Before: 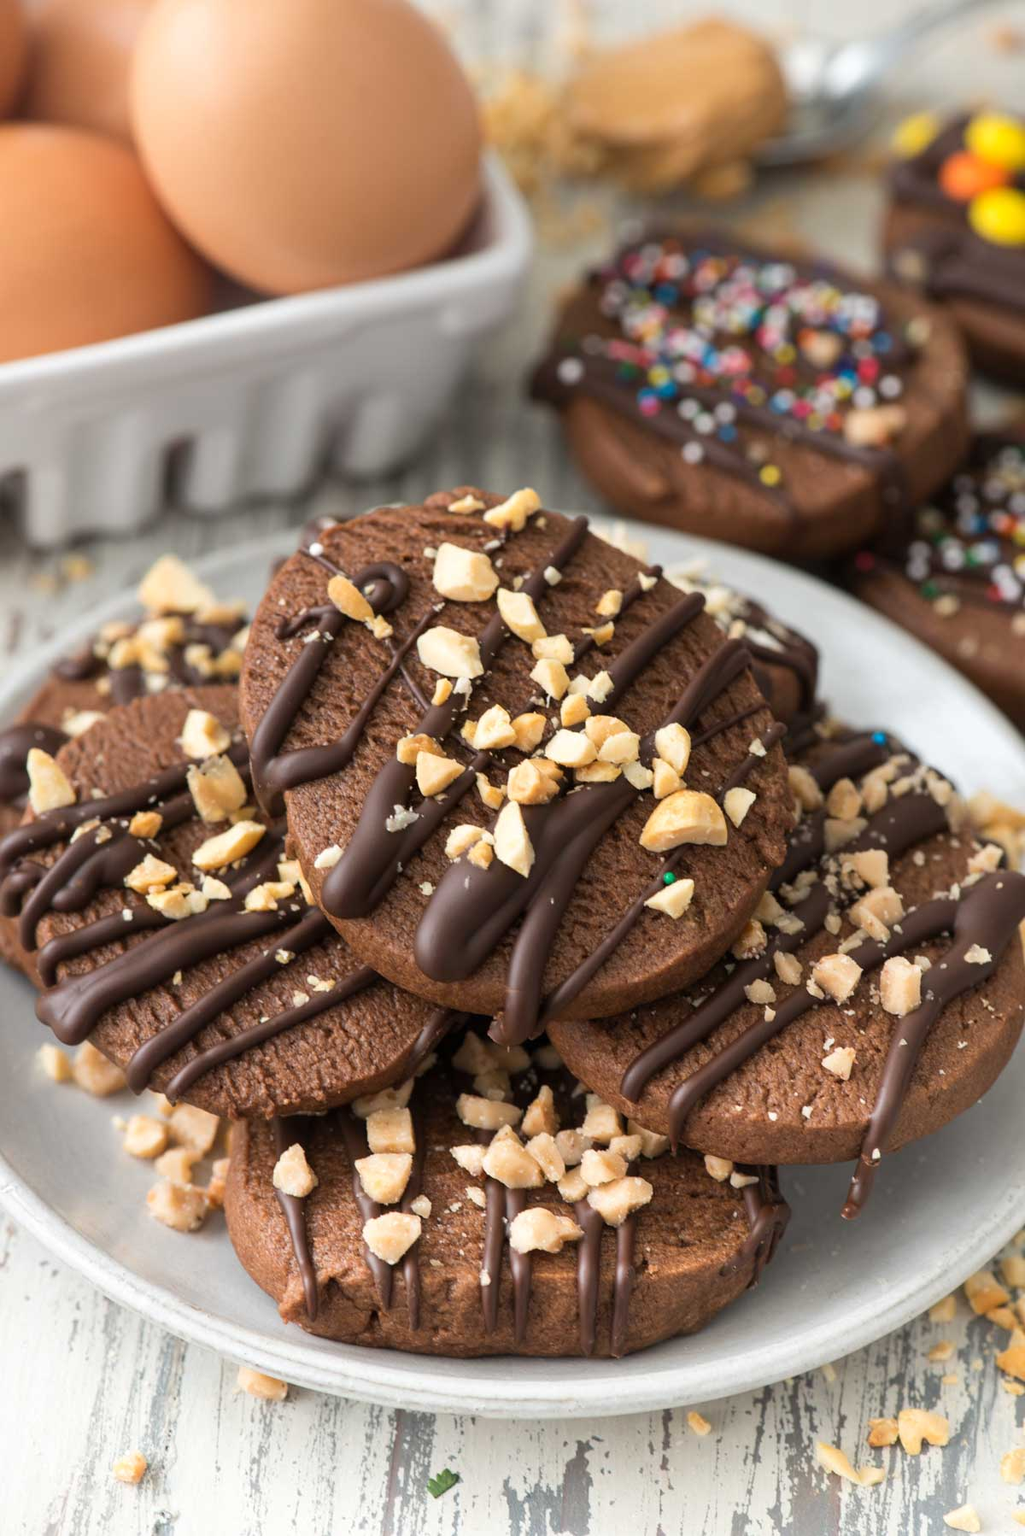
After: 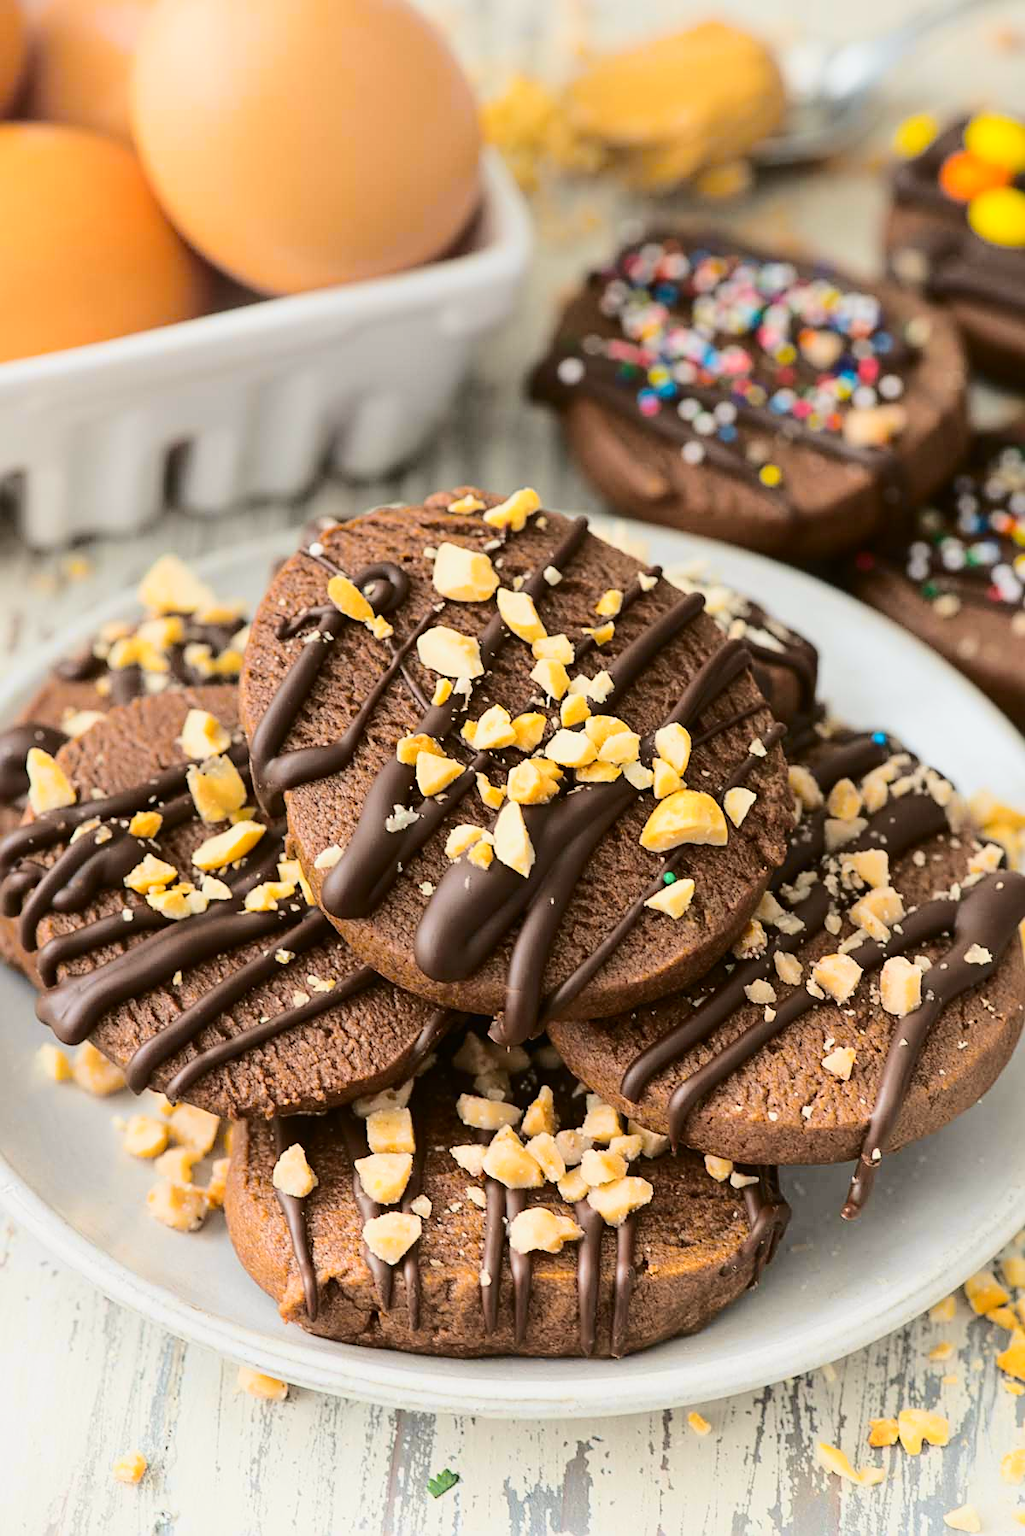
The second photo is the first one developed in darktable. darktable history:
tone curve: curves: ch0 [(0, 0.011) (0.104, 0.085) (0.236, 0.234) (0.398, 0.507) (0.498, 0.621) (0.65, 0.757) (0.835, 0.883) (1, 0.961)]; ch1 [(0, 0) (0.353, 0.344) (0.43, 0.401) (0.479, 0.476) (0.502, 0.502) (0.54, 0.542) (0.602, 0.613) (0.638, 0.668) (0.693, 0.727) (1, 1)]; ch2 [(0, 0) (0.34, 0.314) (0.434, 0.43) (0.5, 0.506) (0.521, 0.54) (0.54, 0.56) (0.595, 0.613) (0.644, 0.729) (1, 1)], color space Lab, independent channels, preserve colors none
sharpen: on, module defaults
